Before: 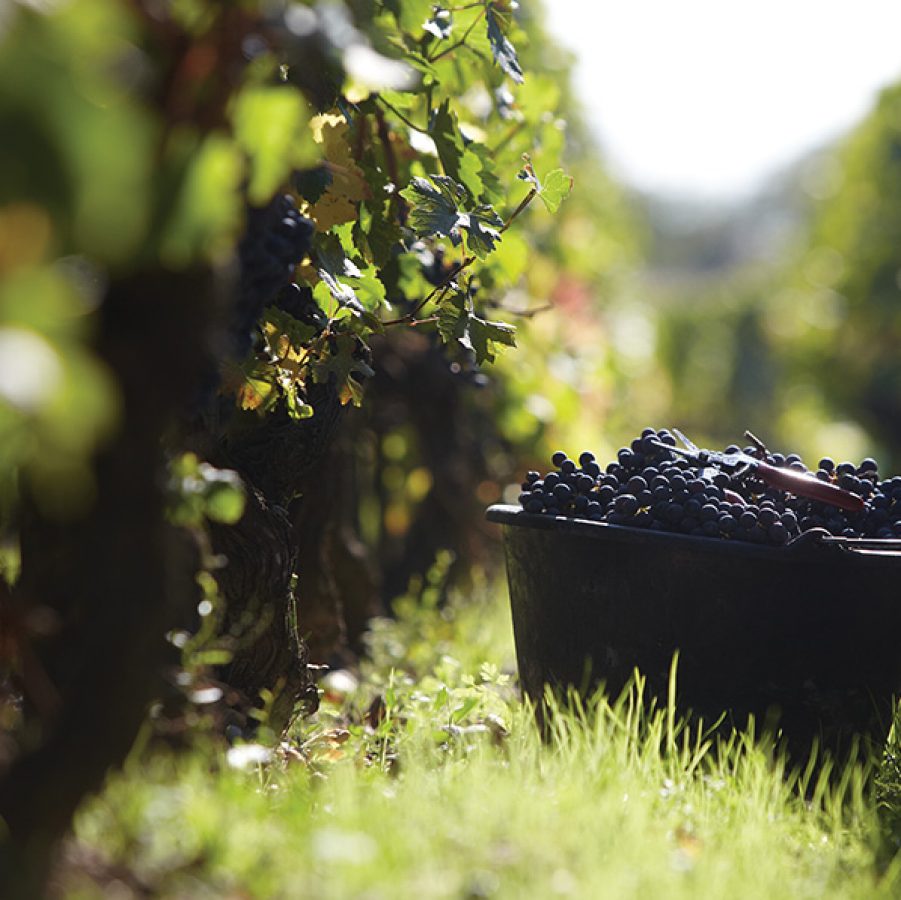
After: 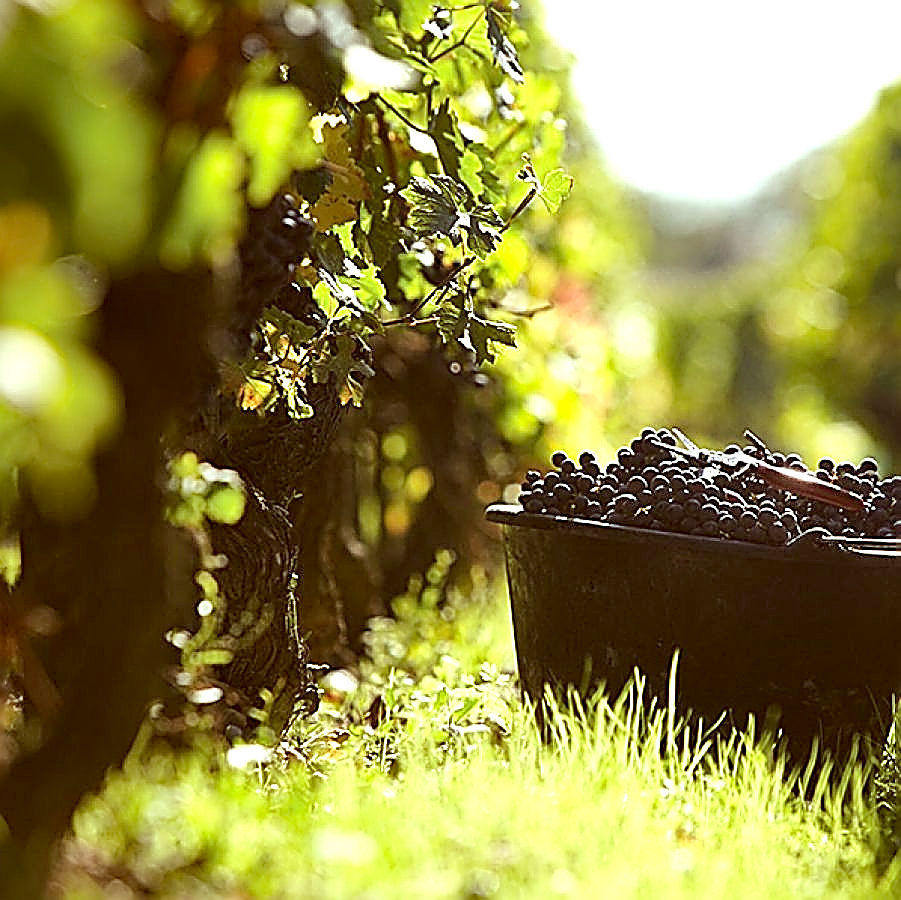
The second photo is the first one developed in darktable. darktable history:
color correction: highlights a* -6.06, highlights b* 9.56, shadows a* 10.18, shadows b* 23.19
exposure: exposure 0.363 EV, compensate highlight preservation false
shadows and highlights: radius 113.67, shadows 51.28, white point adjustment 9.05, highlights -3.93, soften with gaussian
haze removal: strength 0.262, distance 0.249, compatibility mode true, adaptive false
sharpen: amount 1.991
